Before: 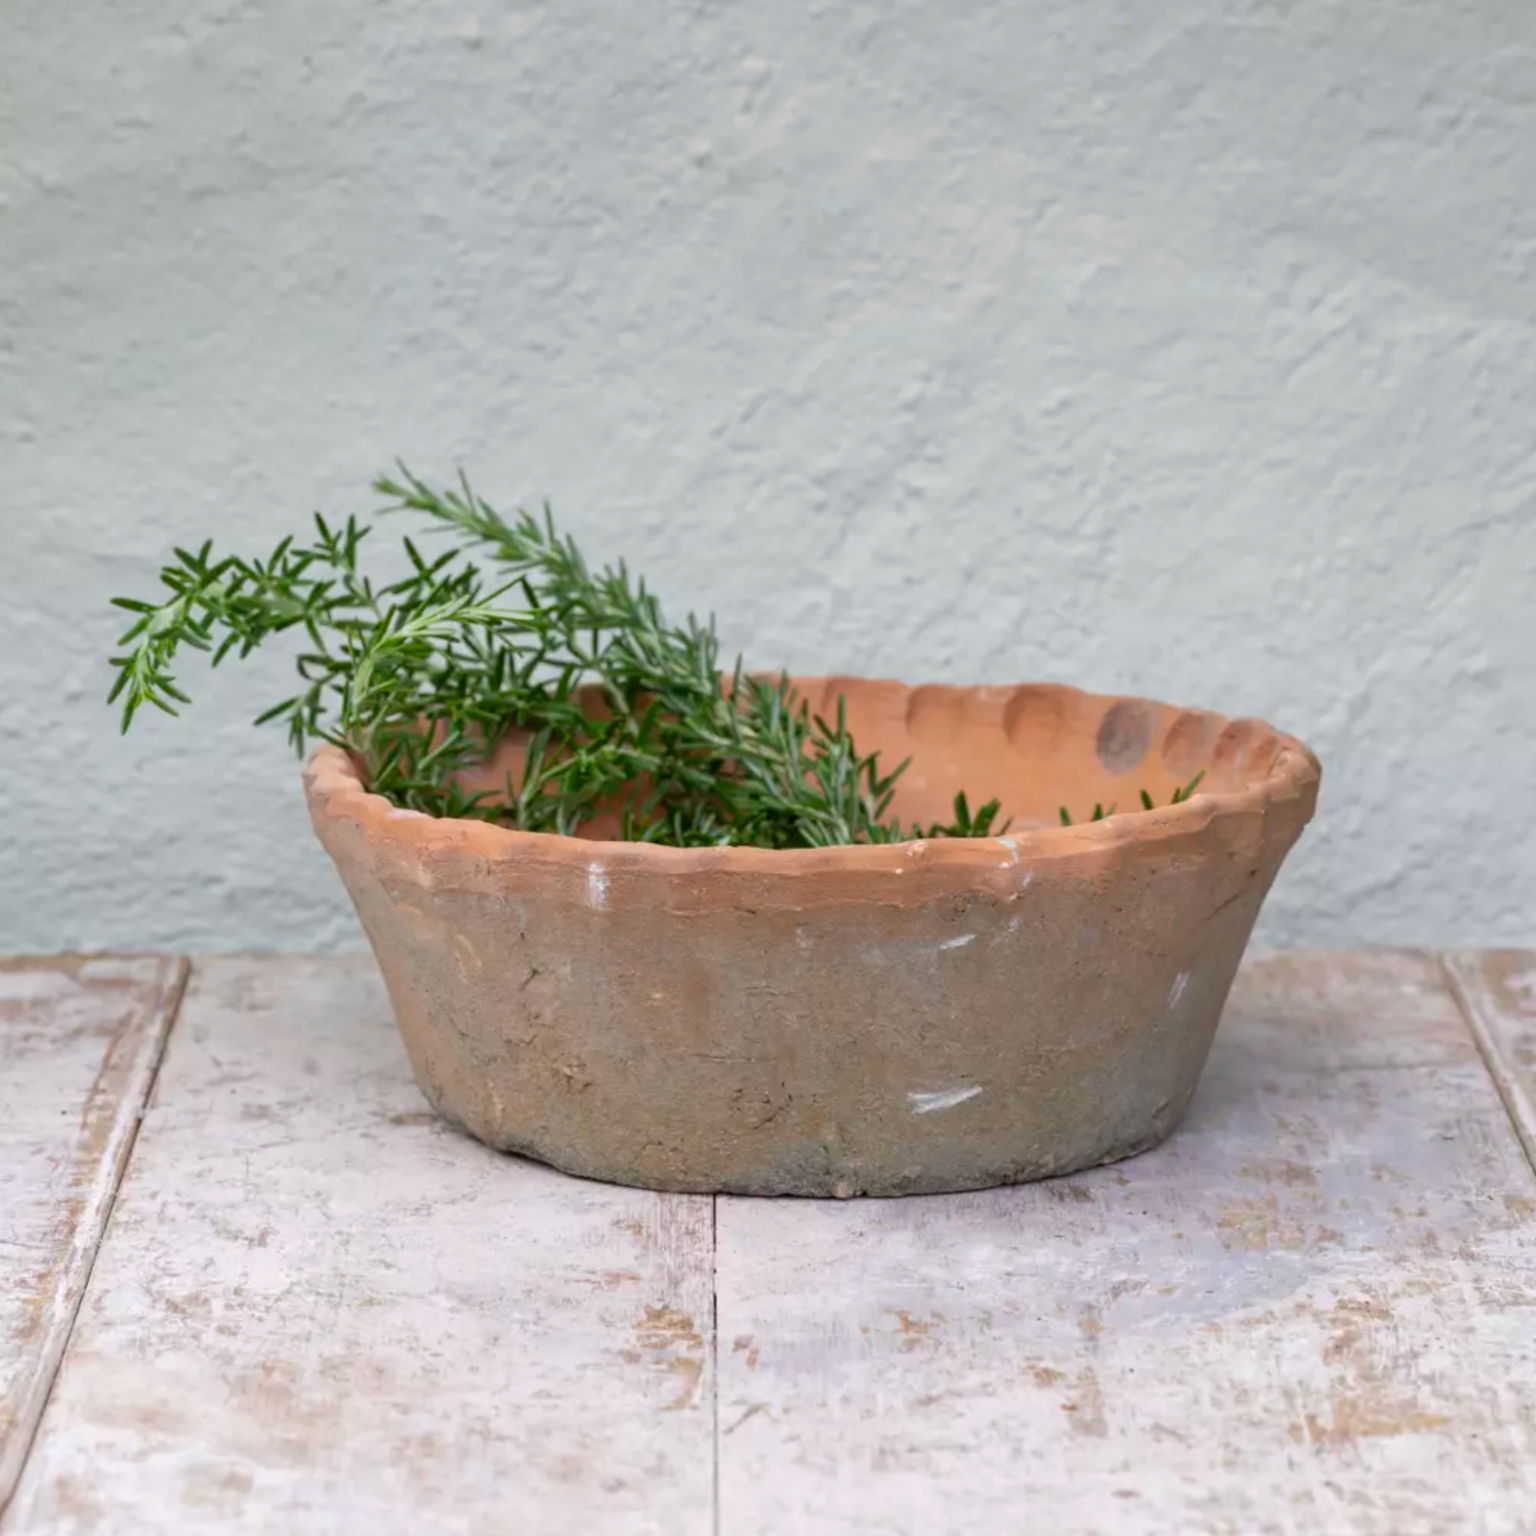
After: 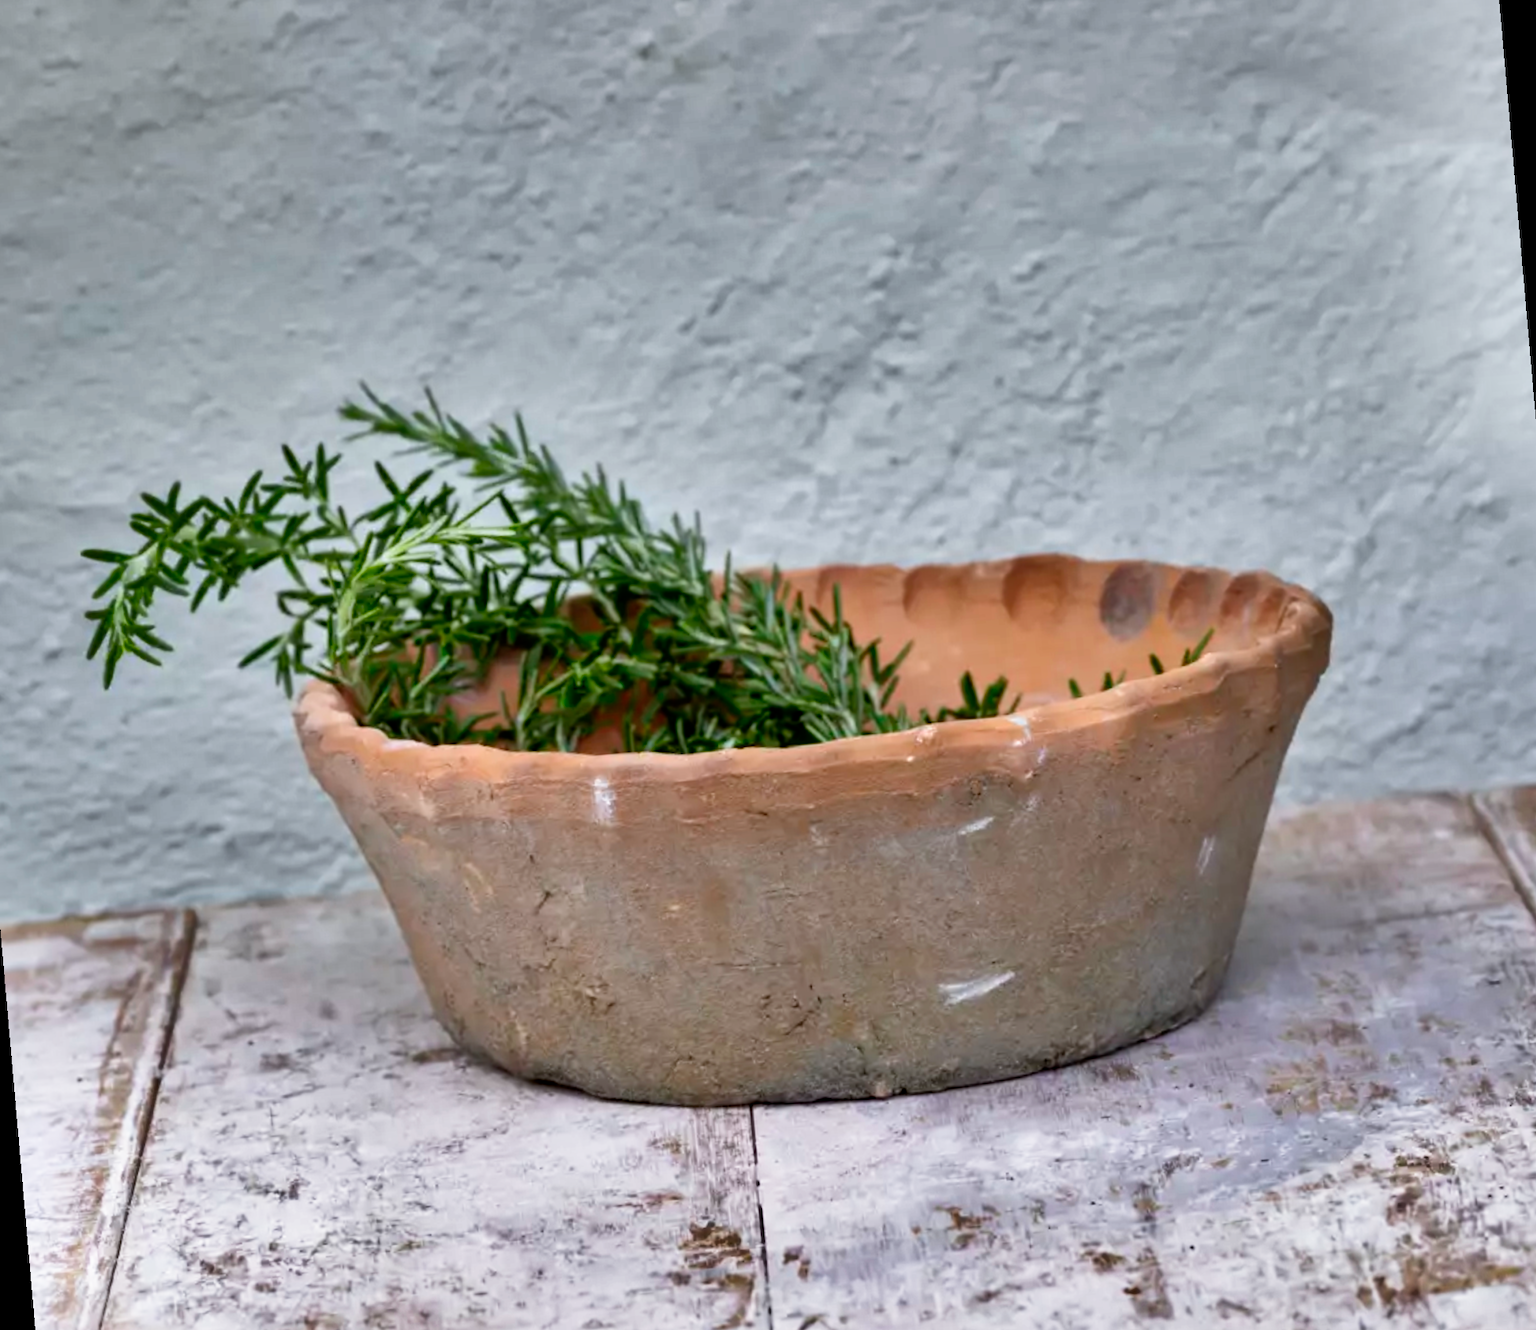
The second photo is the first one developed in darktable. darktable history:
white balance: red 0.98, blue 1.034
rotate and perspective: rotation -5°, crop left 0.05, crop right 0.952, crop top 0.11, crop bottom 0.89
shadows and highlights: white point adjustment 0.1, highlights -70, soften with gaussian
filmic rgb: black relative exposure -8.7 EV, white relative exposure 2.7 EV, threshold 3 EV, target black luminance 0%, hardness 6.25, latitude 75%, contrast 1.325, highlights saturation mix -5%, preserve chrominance no, color science v5 (2021), iterations of high-quality reconstruction 0, enable highlight reconstruction true
